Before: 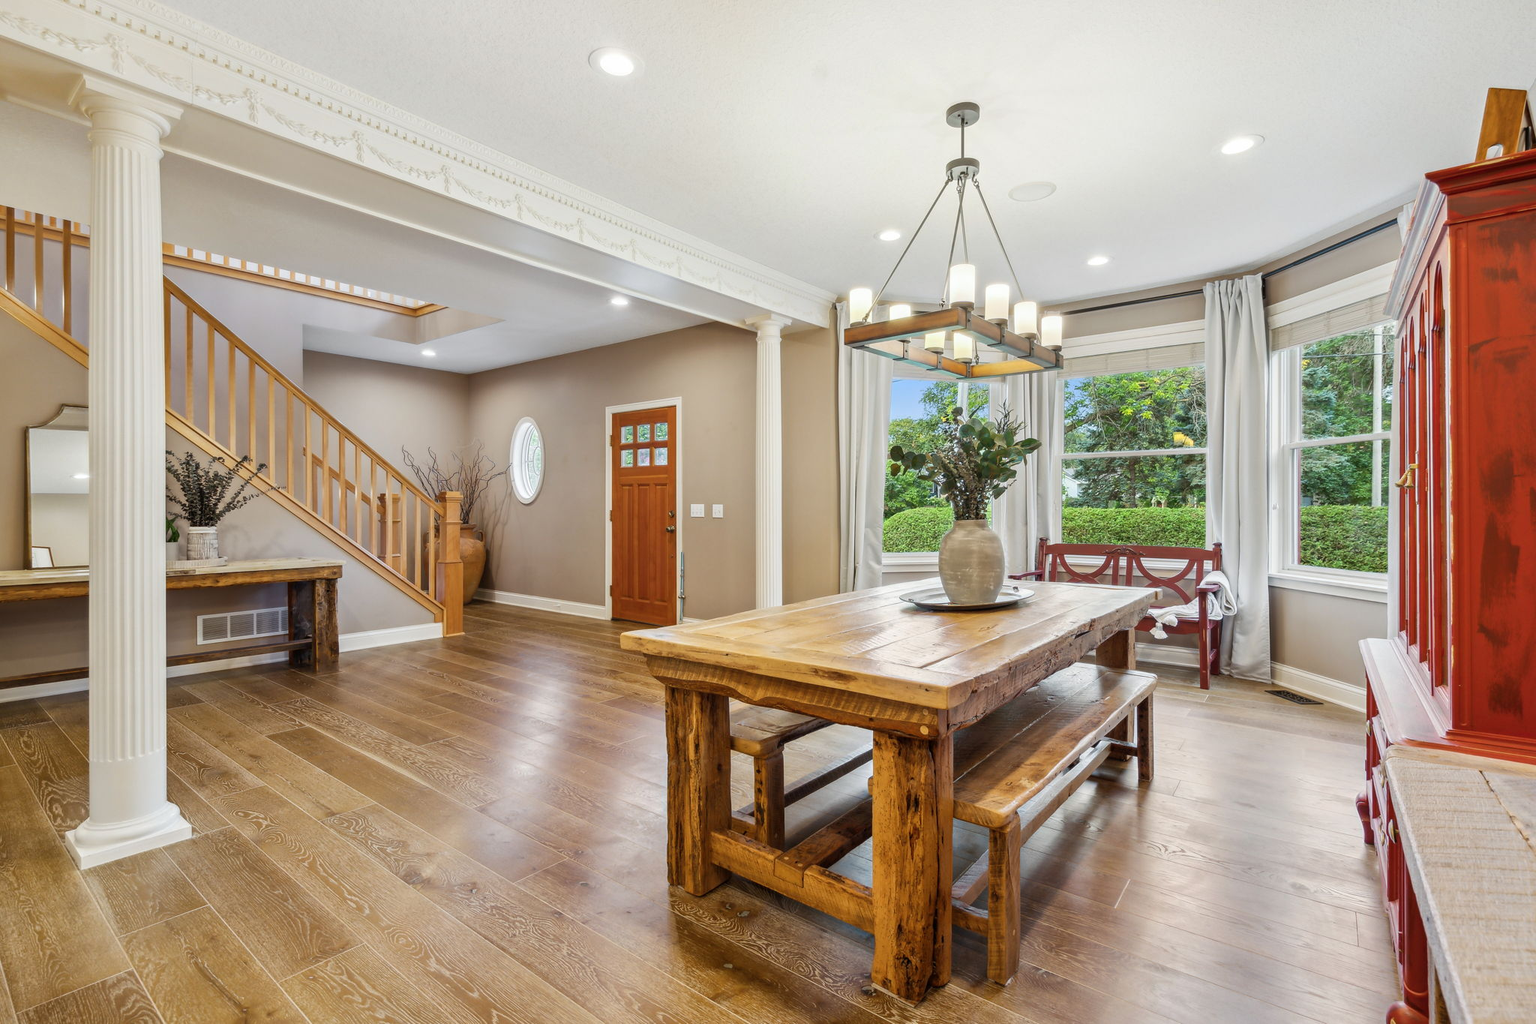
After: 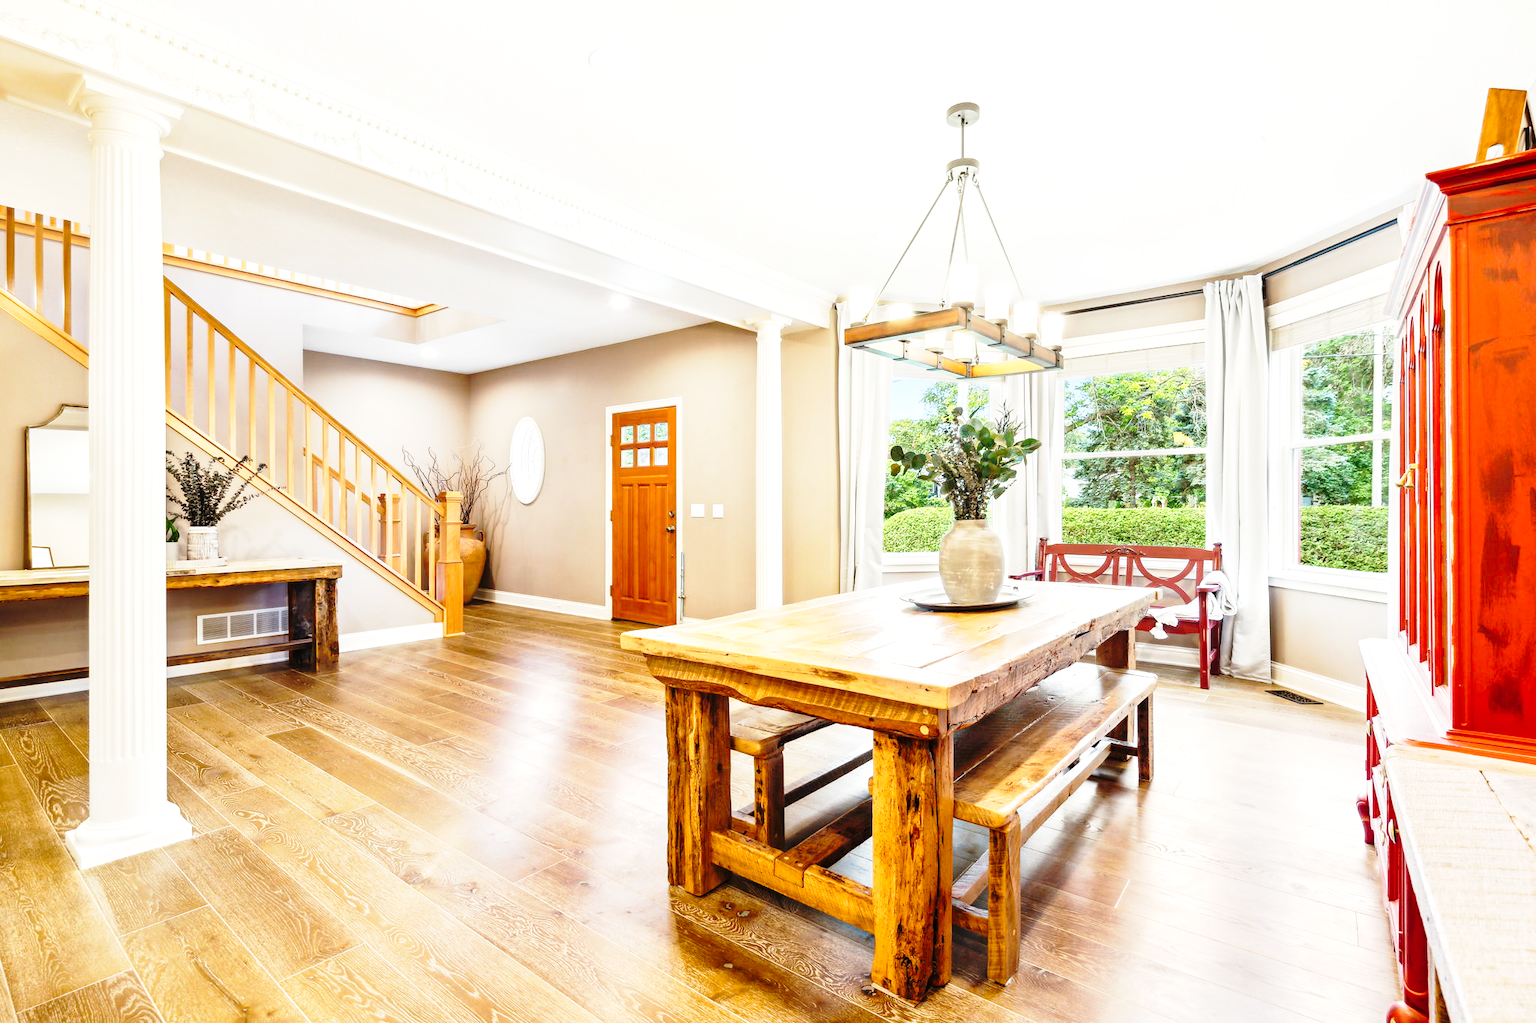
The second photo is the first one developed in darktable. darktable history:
white balance: red 1.009, blue 0.985
base curve: curves: ch0 [(0, 0) (0.04, 0.03) (0.133, 0.232) (0.448, 0.748) (0.843, 0.968) (1, 1)], preserve colors none
exposure: exposure 0.6 EV, compensate highlight preservation false
